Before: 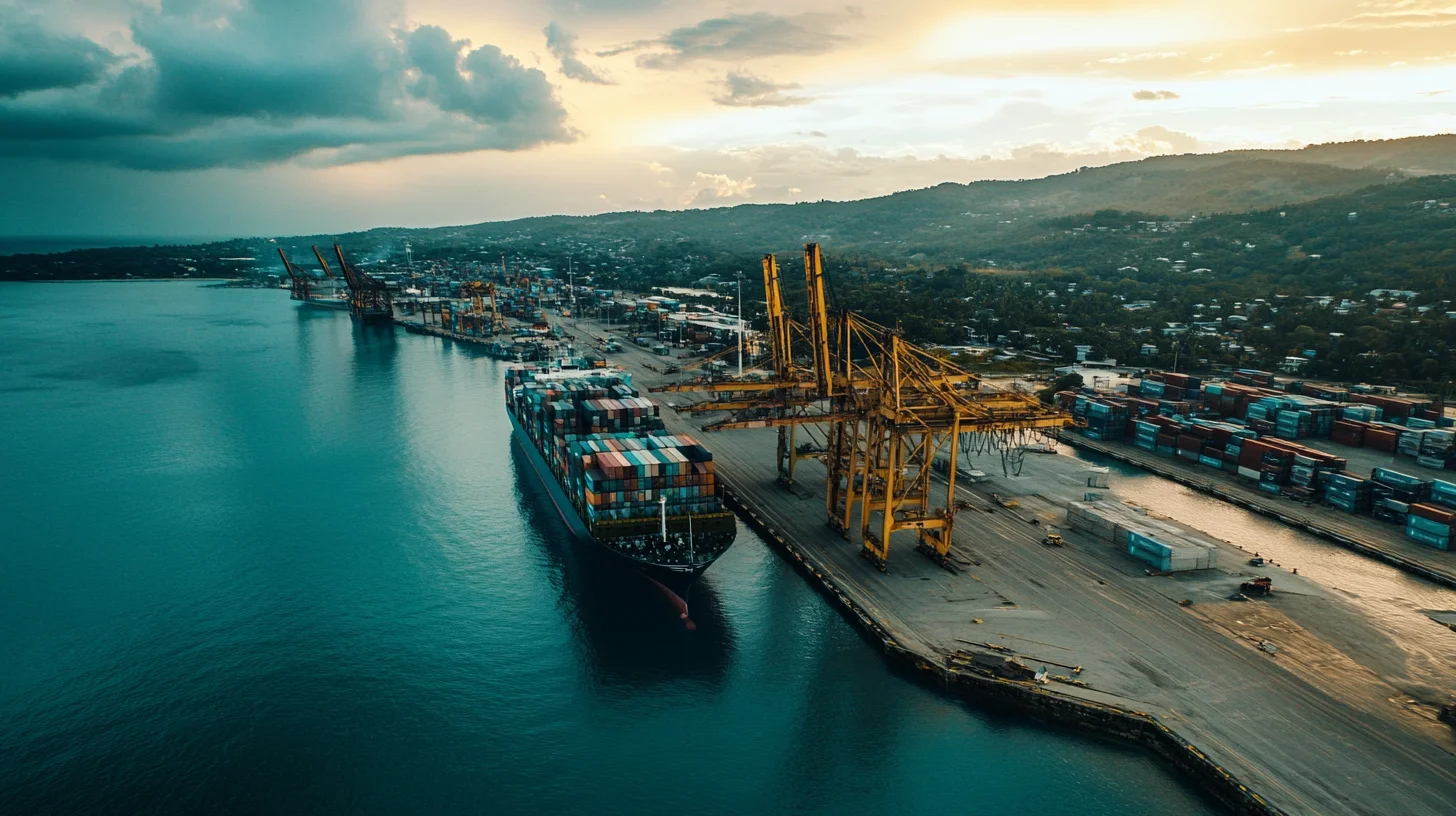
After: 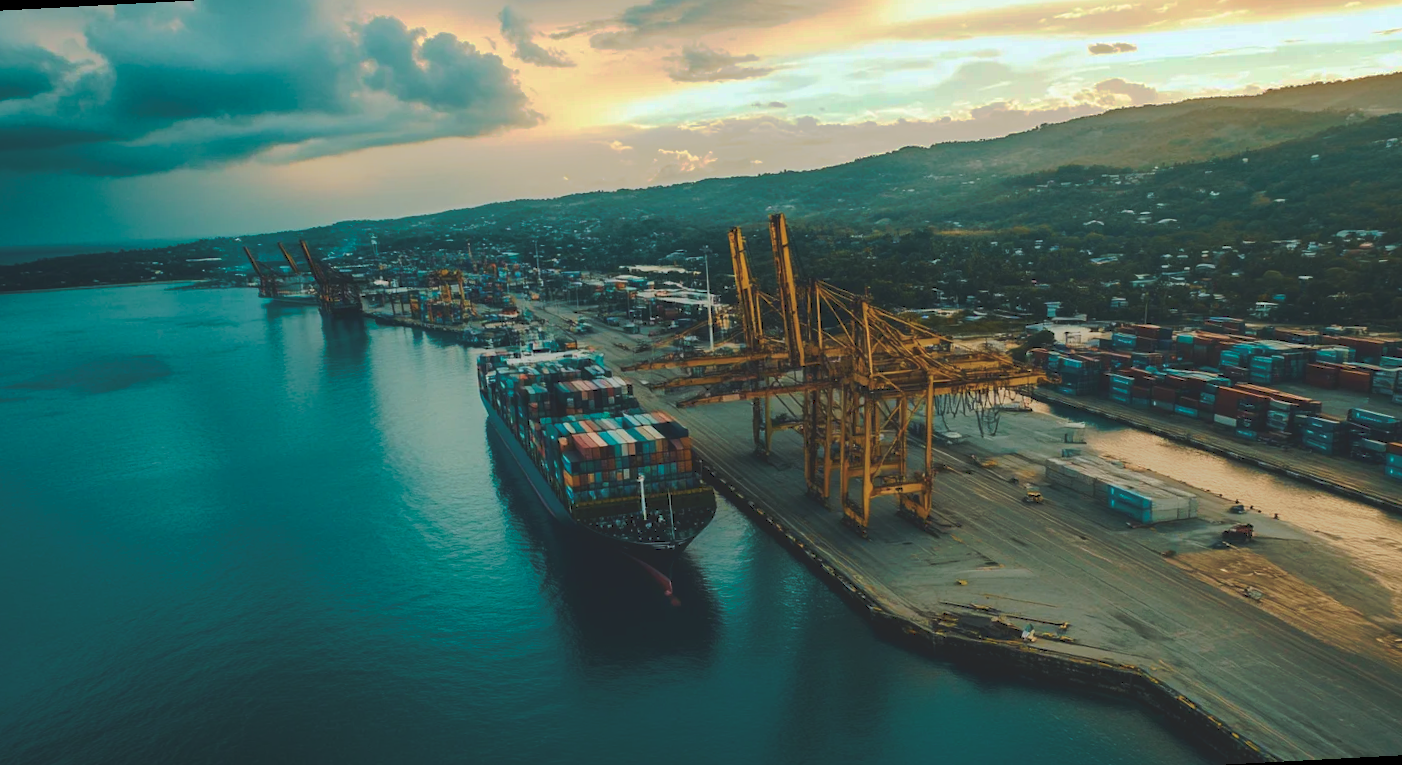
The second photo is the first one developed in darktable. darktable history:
rotate and perspective: rotation -3°, crop left 0.031, crop right 0.968, crop top 0.07, crop bottom 0.93
tone curve: curves: ch0 [(0, 0) (0.003, 0.149) (0.011, 0.152) (0.025, 0.154) (0.044, 0.164) (0.069, 0.179) (0.1, 0.194) (0.136, 0.211) (0.177, 0.232) (0.224, 0.258) (0.277, 0.289) (0.335, 0.326) (0.399, 0.371) (0.468, 0.438) (0.543, 0.504) (0.623, 0.569) (0.709, 0.642) (0.801, 0.716) (0.898, 0.775) (1, 1)], preserve colors none
velvia: strength 45%
